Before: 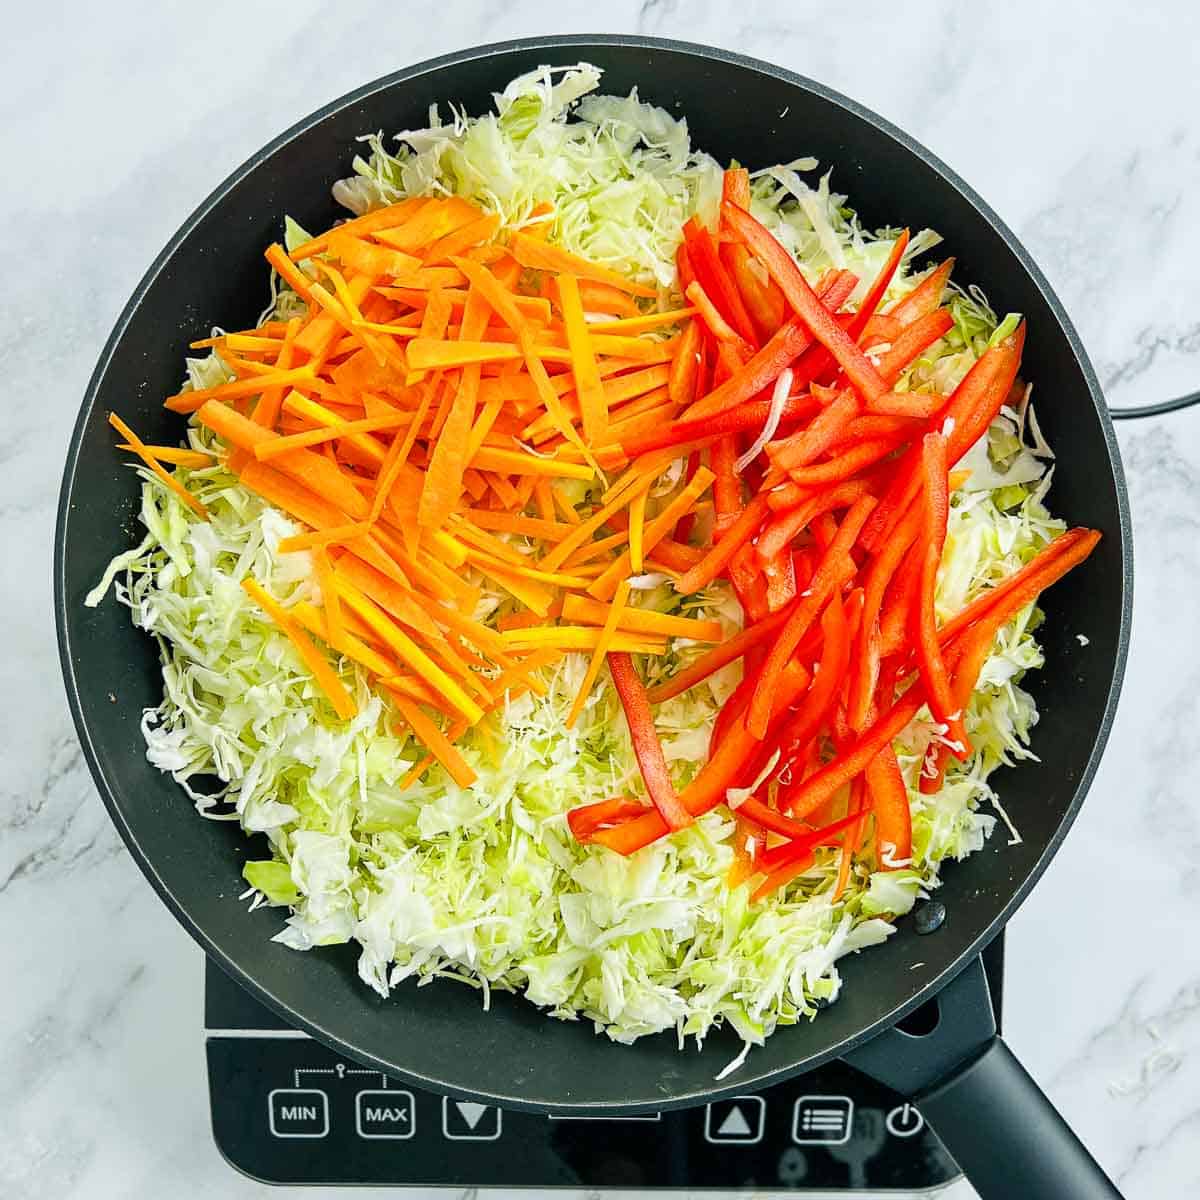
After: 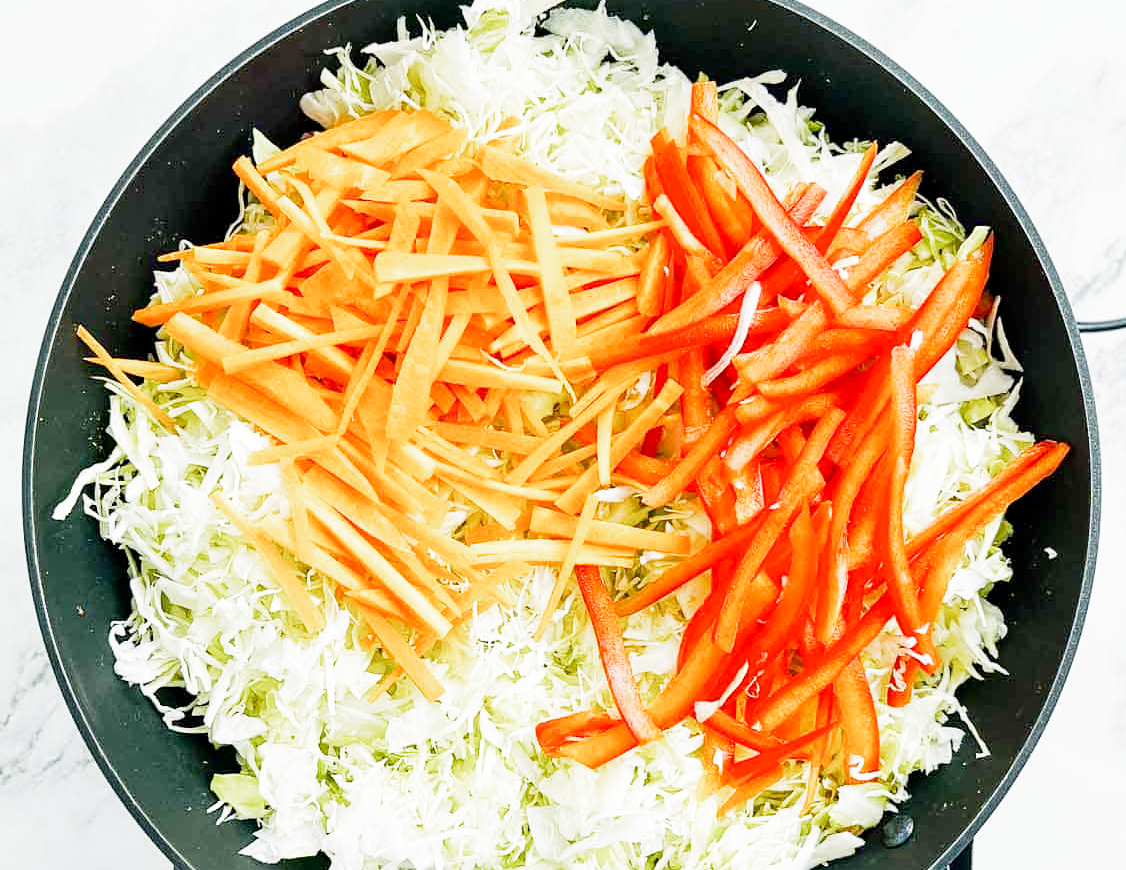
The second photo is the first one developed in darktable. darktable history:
filmic rgb: middle gray luminance 9.23%, black relative exposure -10.55 EV, white relative exposure 3.45 EV, threshold 6 EV, target black luminance 0%, hardness 5.98, latitude 59.69%, contrast 1.087, highlights saturation mix 5%, shadows ↔ highlights balance 29.23%, add noise in highlights 0, preserve chrominance no, color science v3 (2019), use custom middle-gray values true, iterations of high-quality reconstruction 0, contrast in highlights soft, enable highlight reconstruction true
crop: left 2.737%, top 7.287%, right 3.421%, bottom 20.179%
